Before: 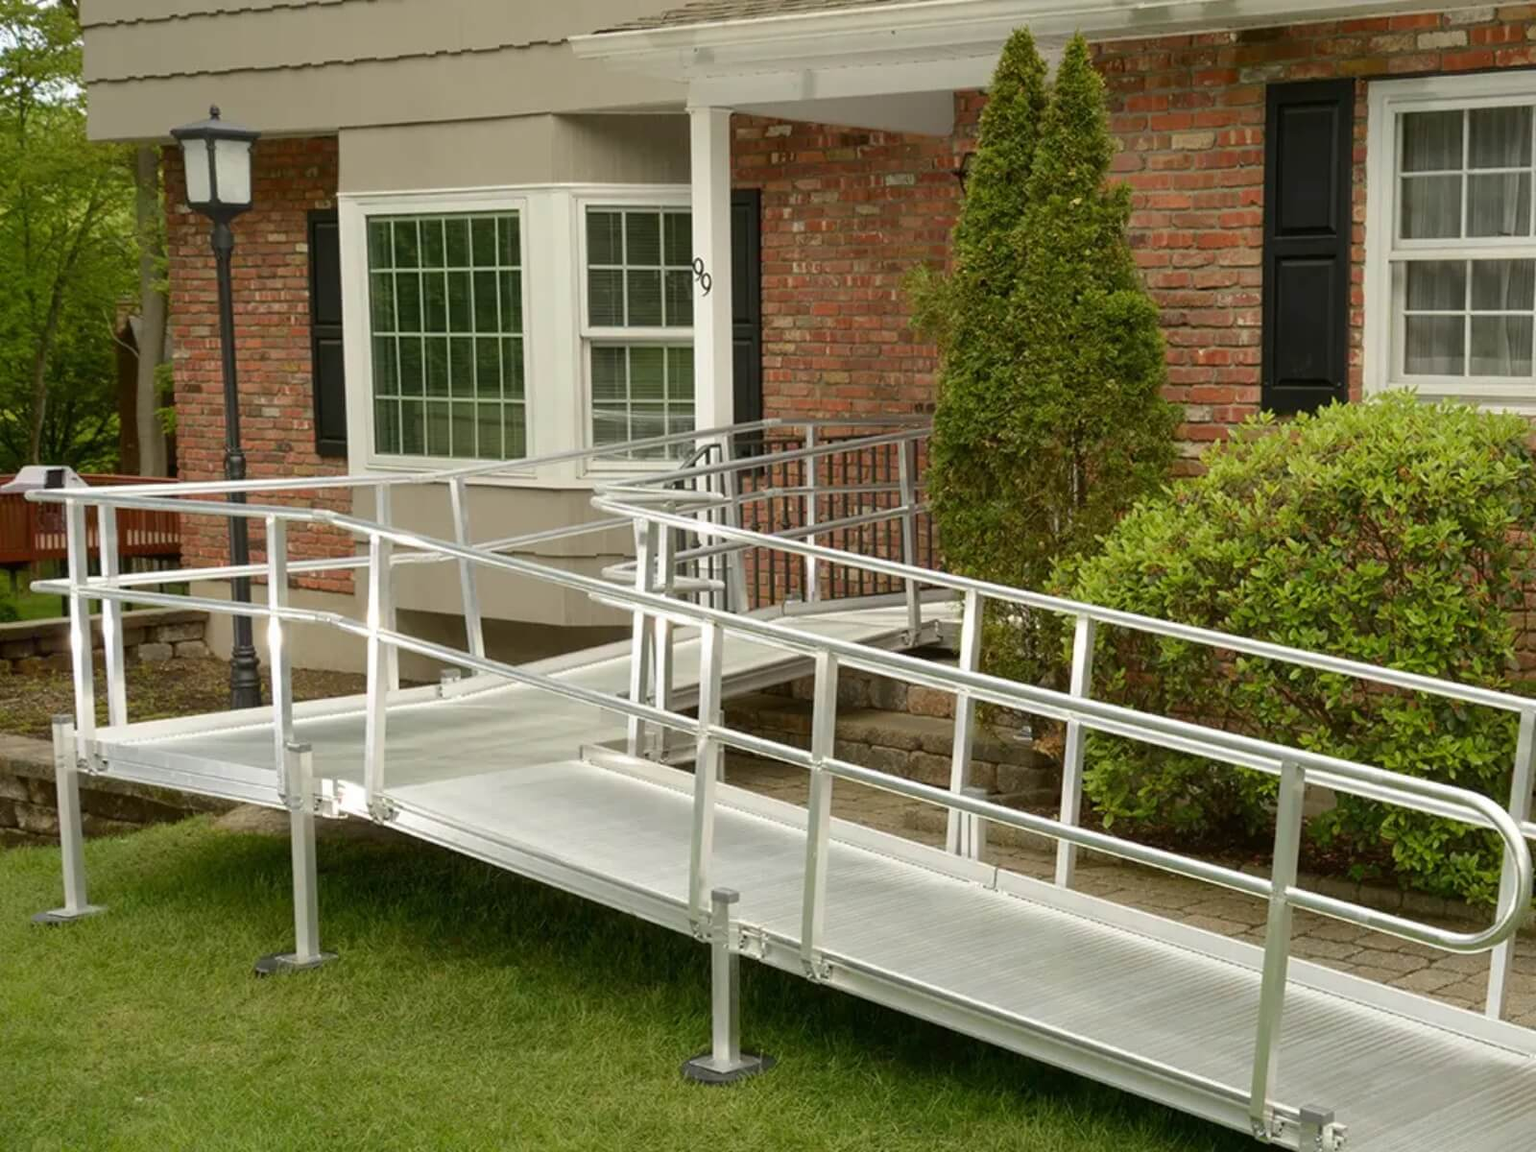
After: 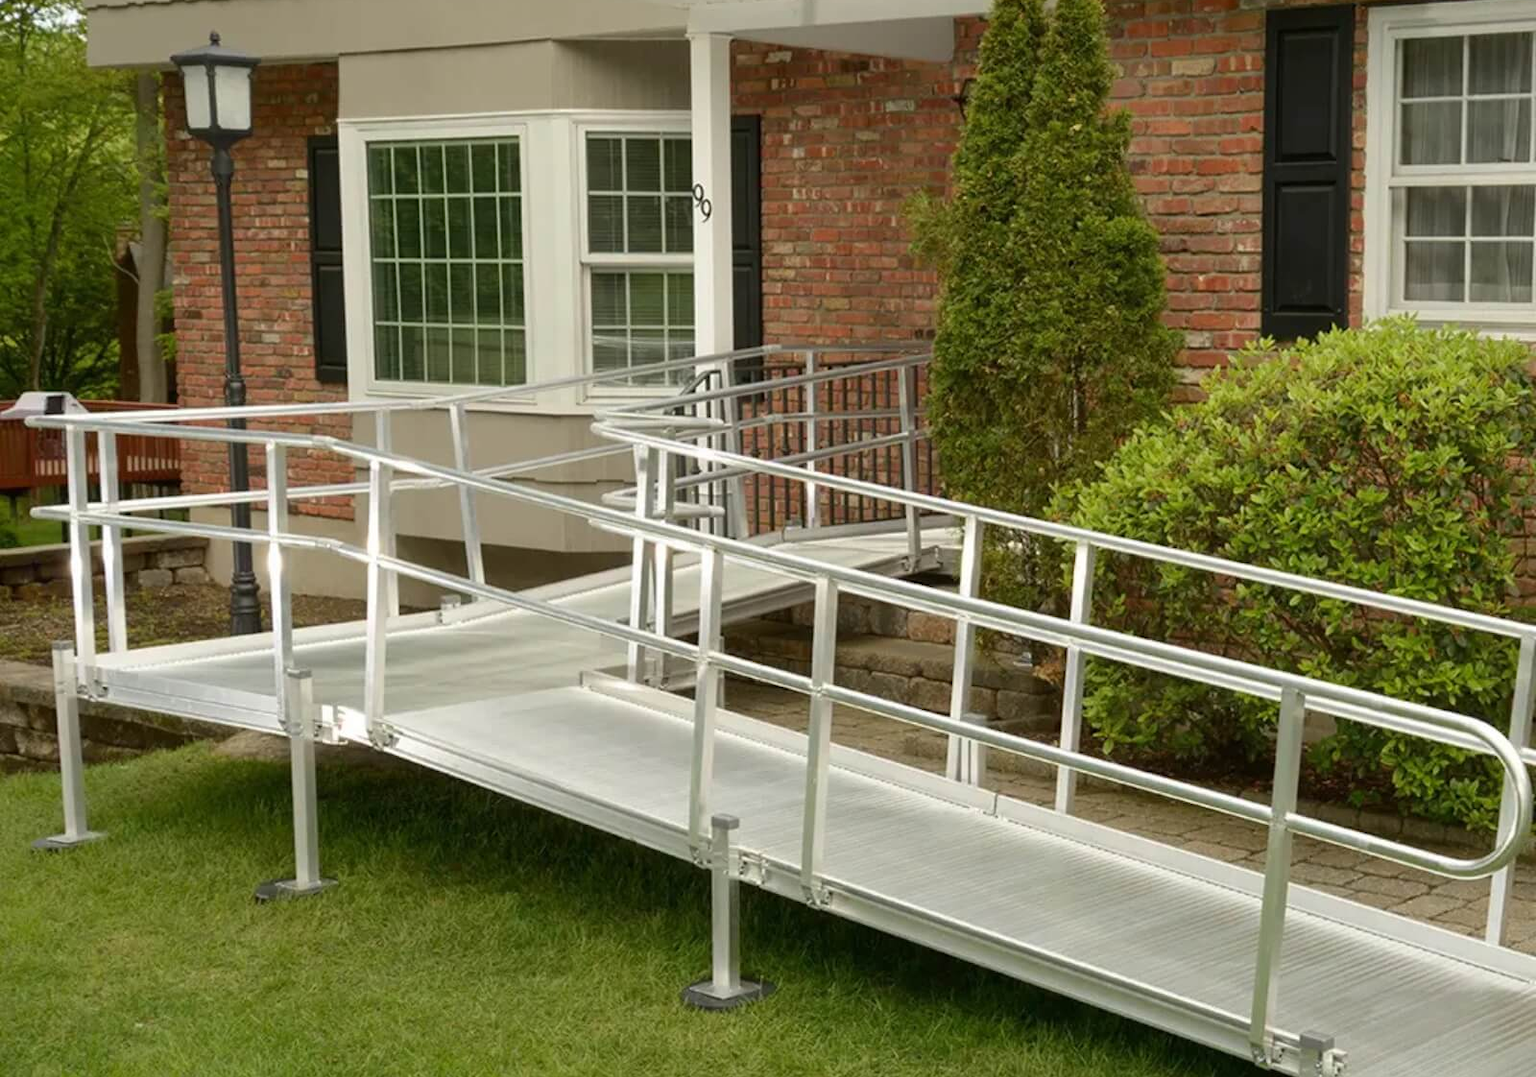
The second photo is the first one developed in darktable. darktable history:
color calibration: gray › normalize channels true, illuminant same as pipeline (D50), x 0.346, y 0.358, temperature 4975.9 K, gamut compression 0.011
crop and rotate: top 6.499%
